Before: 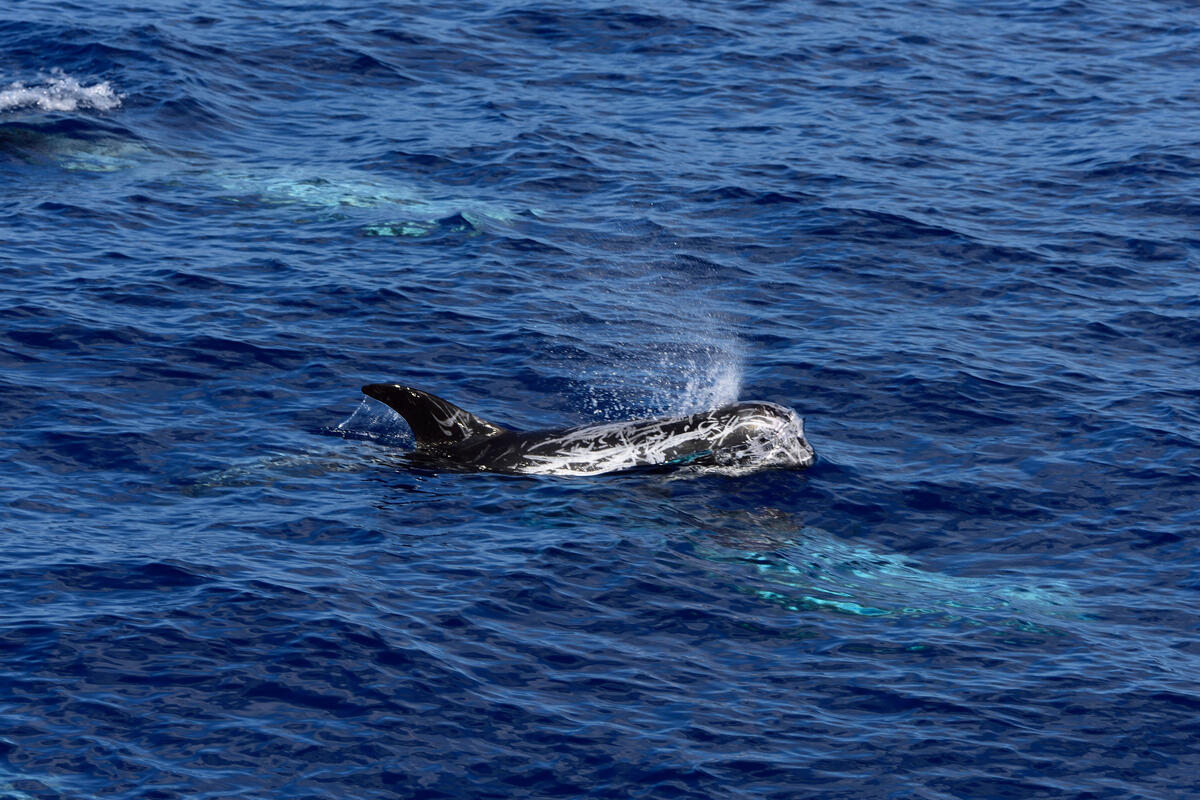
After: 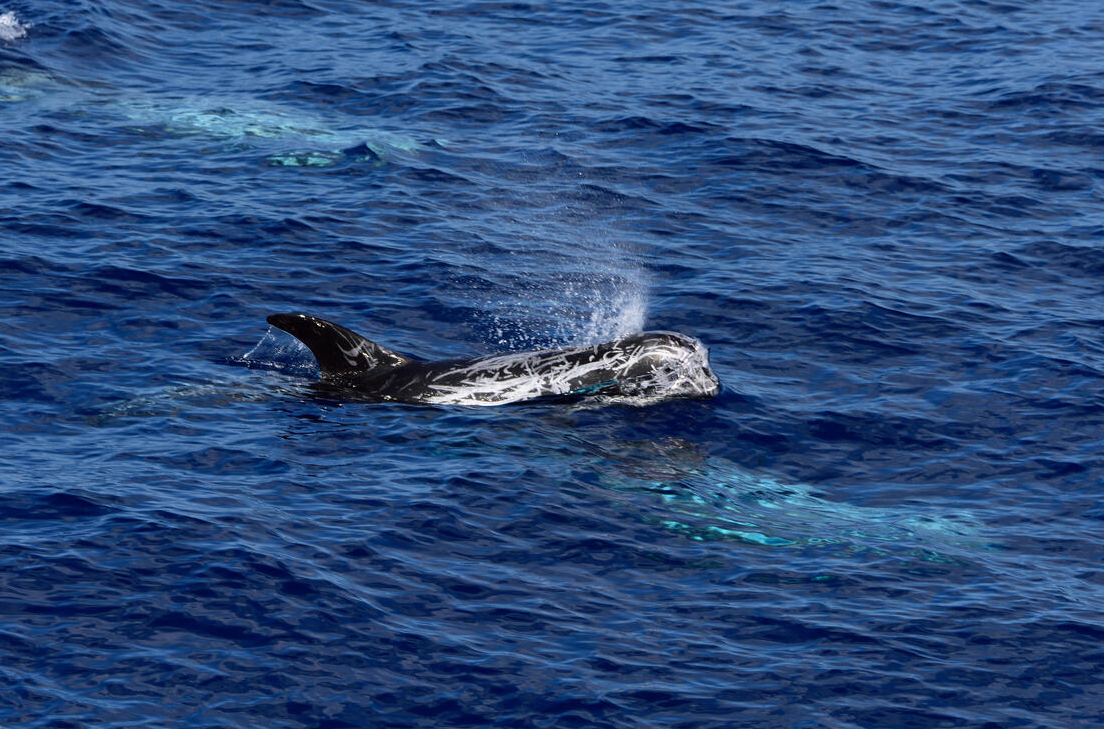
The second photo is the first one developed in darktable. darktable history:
crop and rotate: left 7.939%, top 8.827%
